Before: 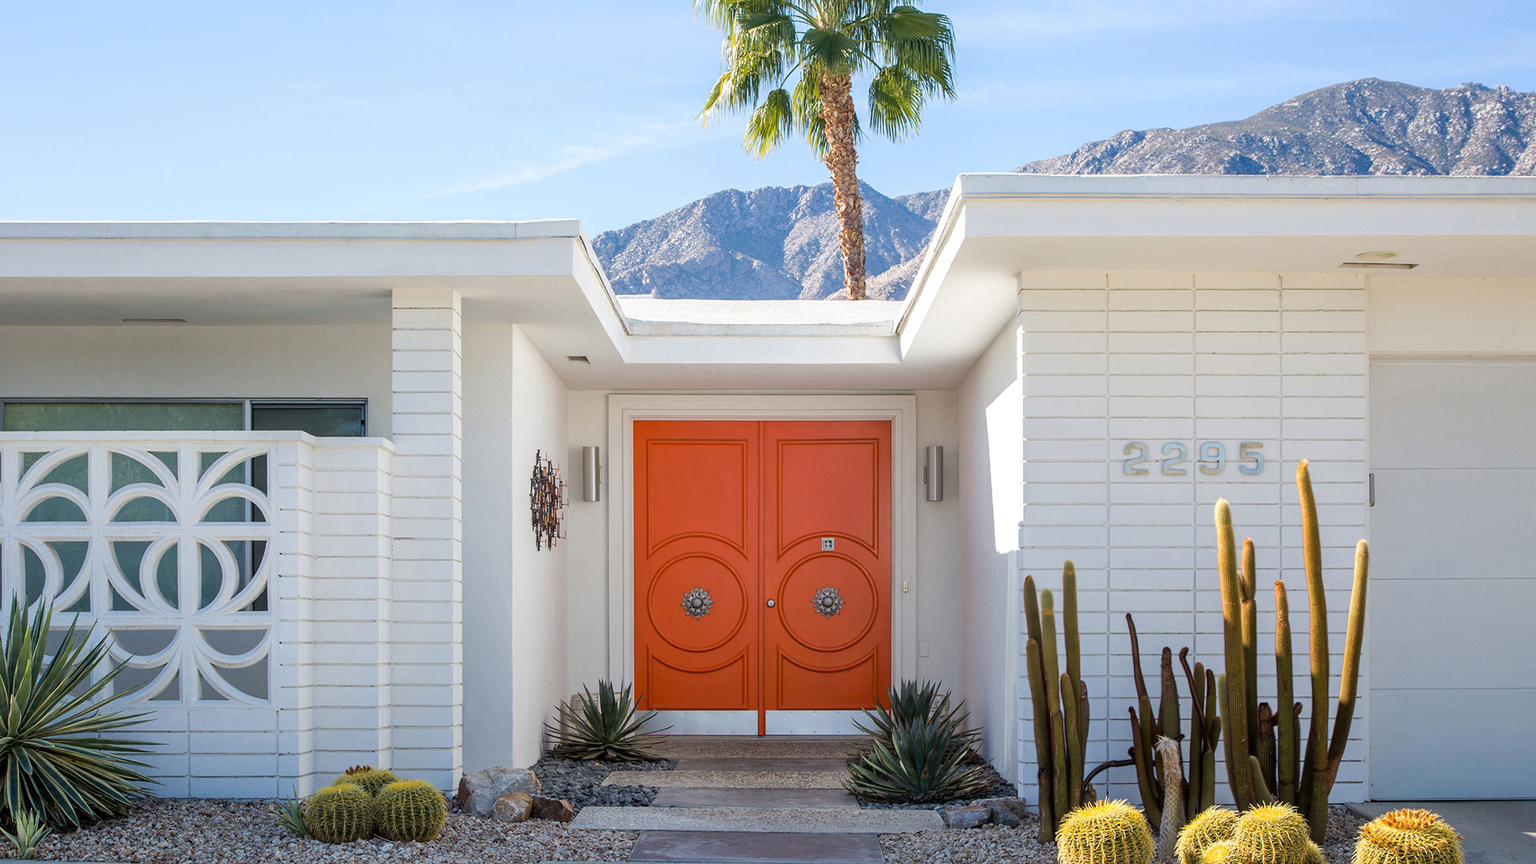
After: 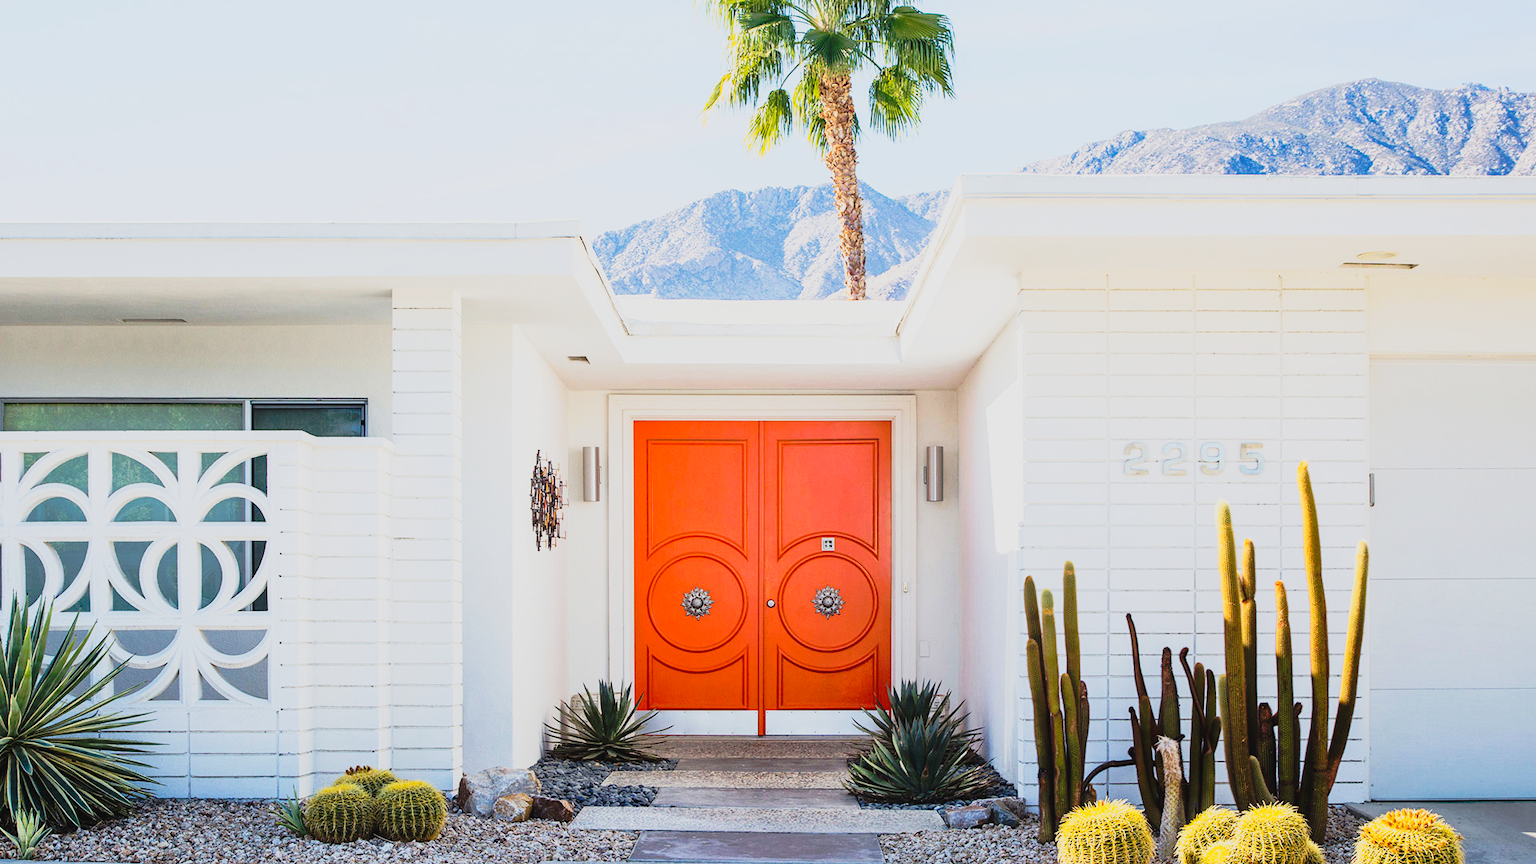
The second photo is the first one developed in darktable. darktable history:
contrast brightness saturation: contrast 0.2, brightness 0.163, saturation 0.219
tone curve: curves: ch0 [(0, 0.032) (0.094, 0.08) (0.265, 0.208) (0.41, 0.417) (0.498, 0.496) (0.638, 0.673) (0.819, 0.841) (0.96, 0.899)]; ch1 [(0, 0) (0.161, 0.092) (0.37, 0.302) (0.417, 0.434) (0.495, 0.504) (0.576, 0.589) (0.725, 0.765) (1, 1)]; ch2 [(0, 0) (0.352, 0.403) (0.45, 0.469) (0.521, 0.515) (0.59, 0.579) (1, 1)], preserve colors none
exposure: exposure 0.196 EV, compensate exposure bias true, compensate highlight preservation false
